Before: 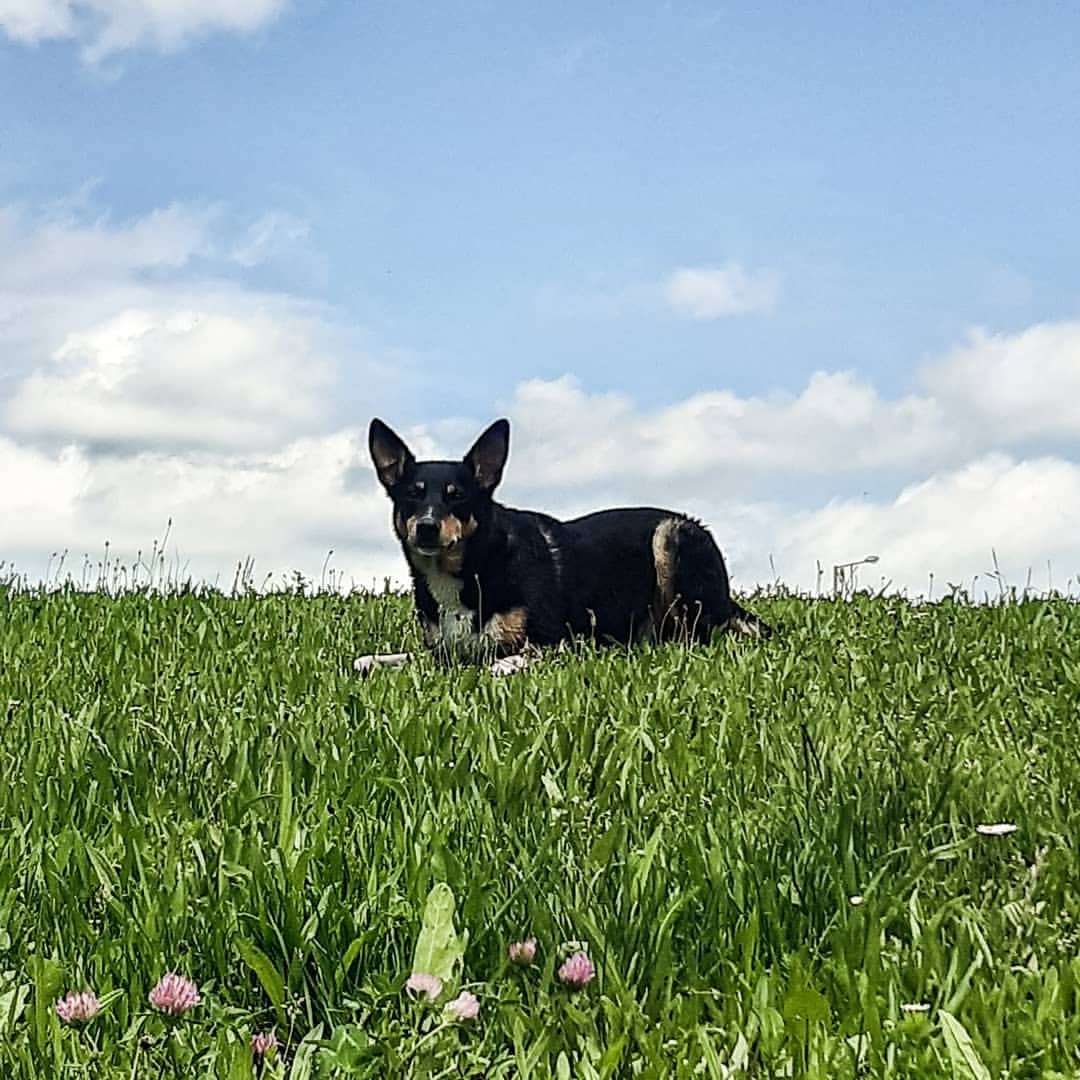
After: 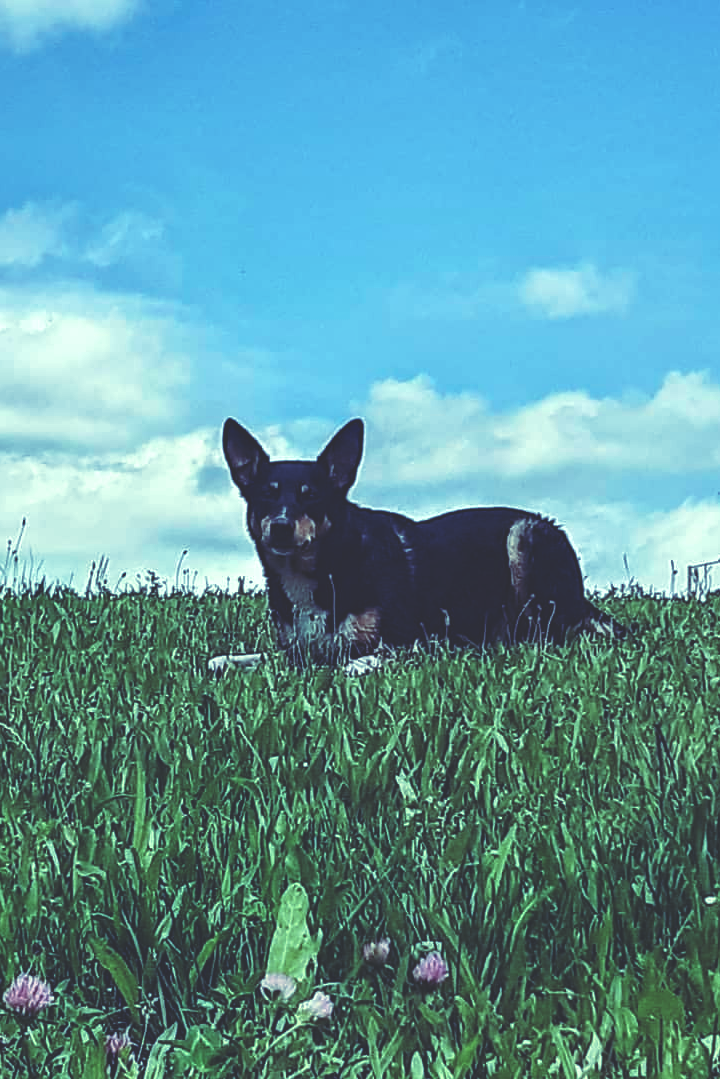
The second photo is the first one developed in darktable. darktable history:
haze removal: compatibility mode true, adaptive false
tone equalizer: on, module defaults
rgb curve: curves: ch0 [(0, 0.186) (0.314, 0.284) (0.576, 0.466) (0.805, 0.691) (0.936, 0.886)]; ch1 [(0, 0.186) (0.314, 0.284) (0.581, 0.534) (0.771, 0.746) (0.936, 0.958)]; ch2 [(0, 0.216) (0.275, 0.39) (1, 1)], mode RGB, independent channels, compensate middle gray true, preserve colors none
crop and rotate: left 13.537%, right 19.796%
